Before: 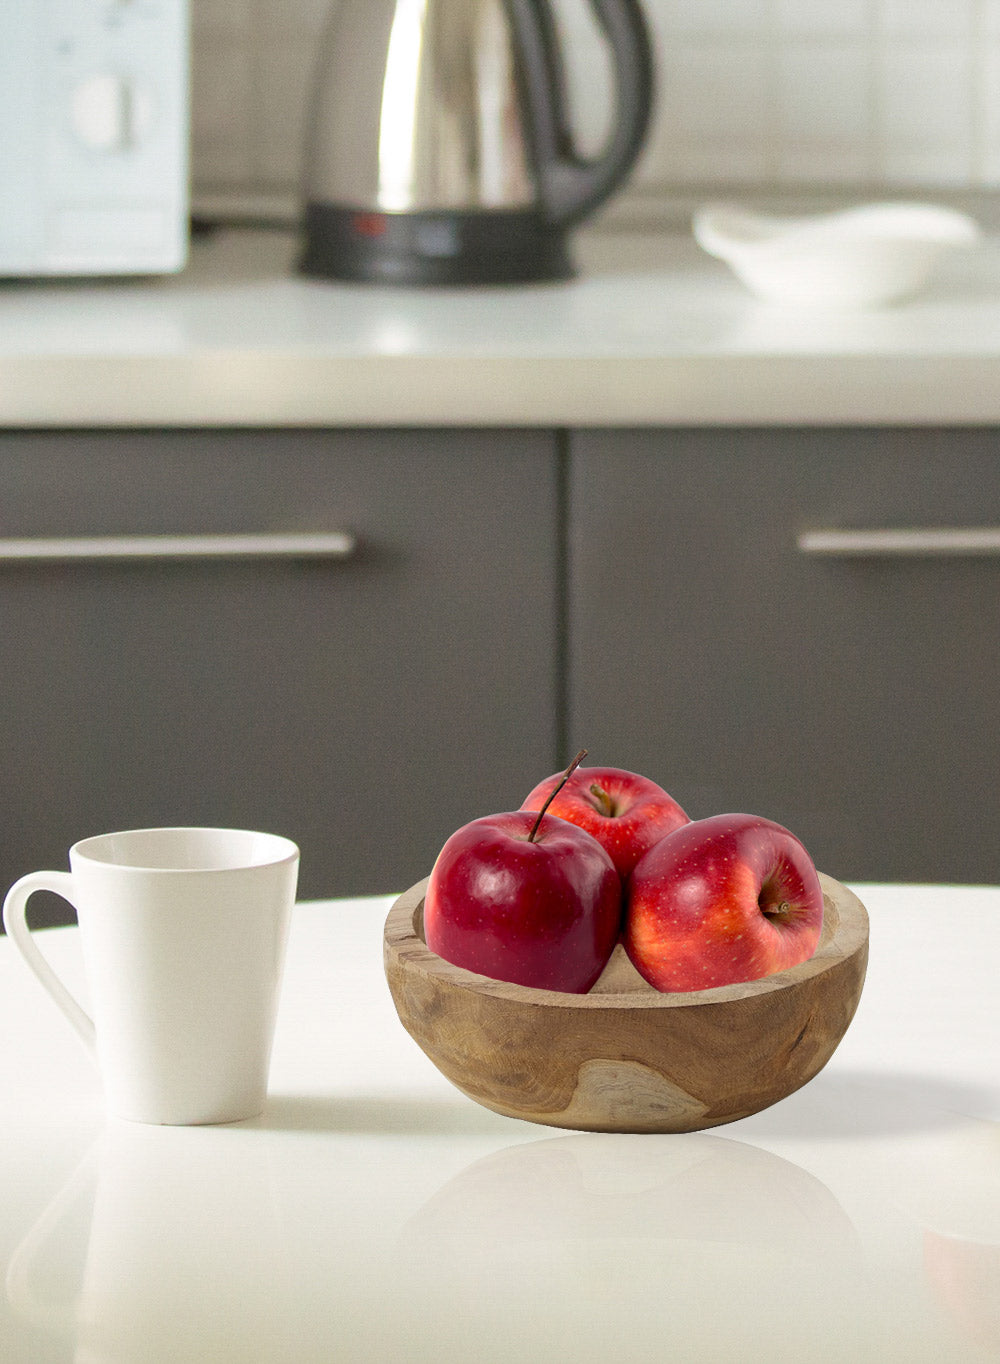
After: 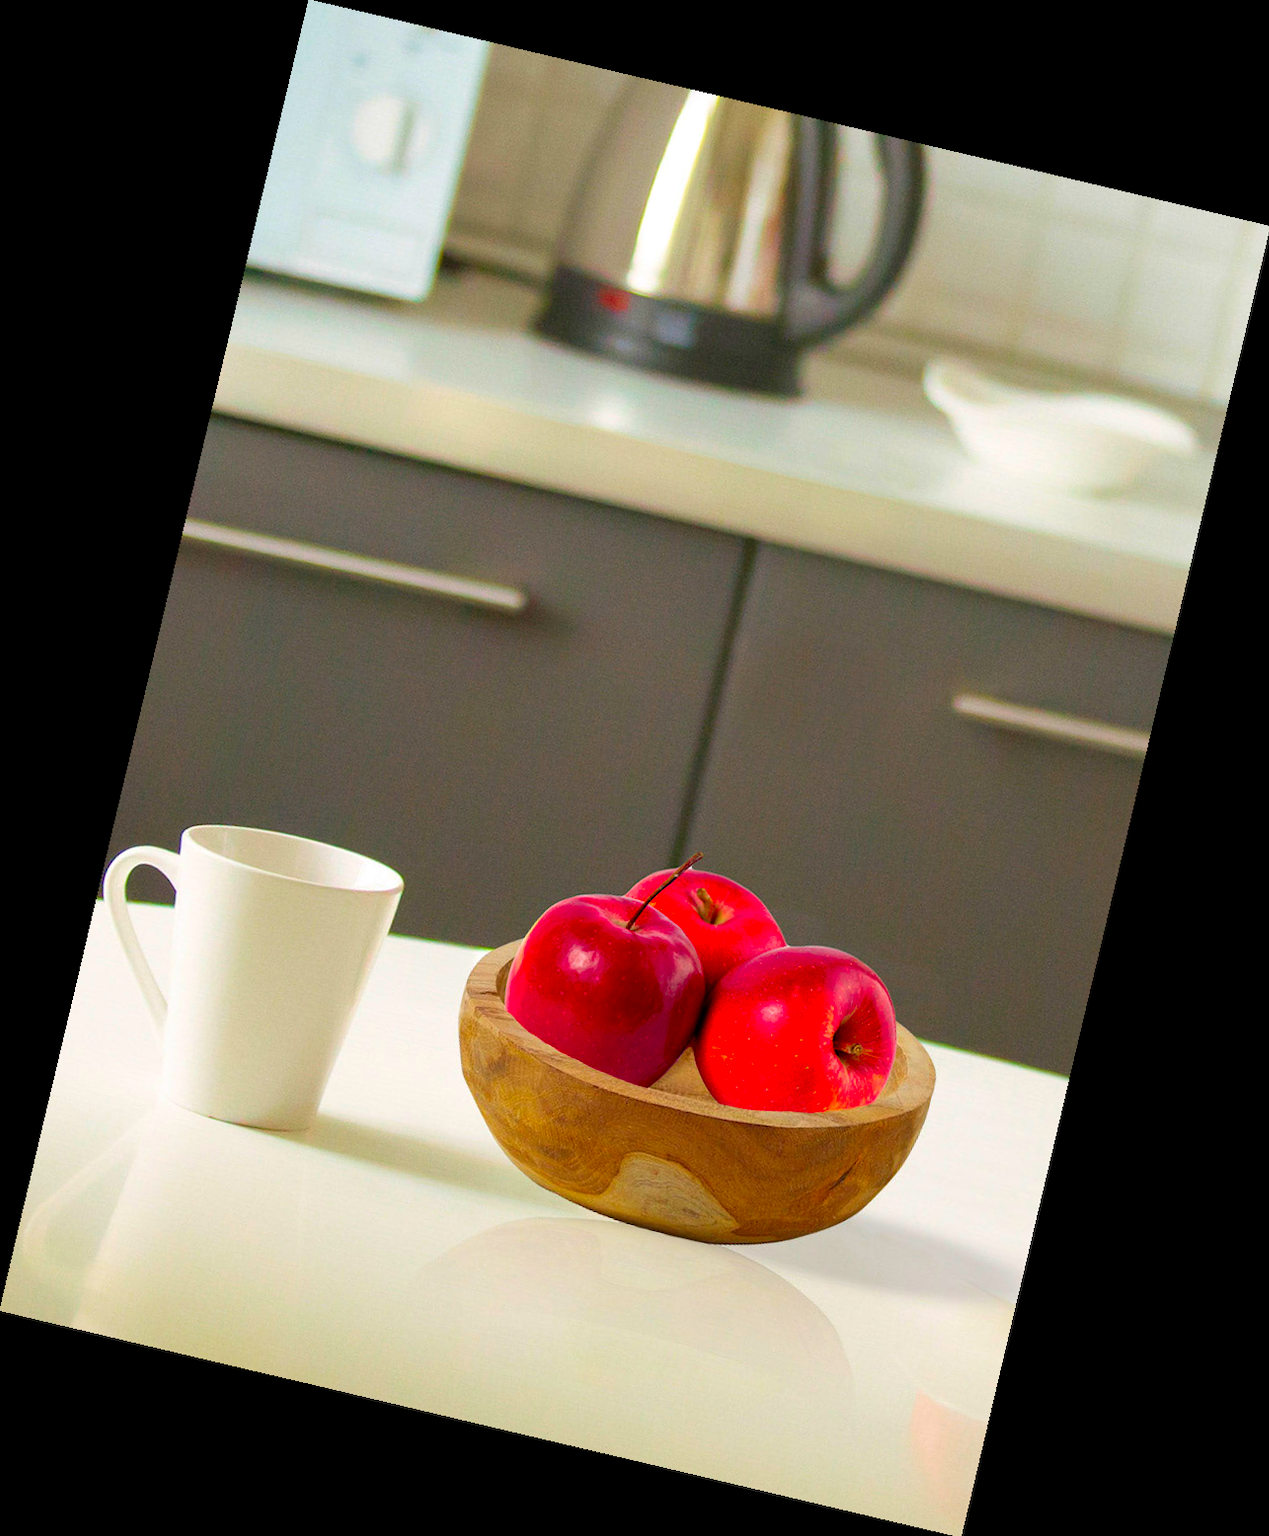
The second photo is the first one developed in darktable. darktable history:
color correction: saturation 2.15
rotate and perspective: rotation 13.27°, automatic cropping off
